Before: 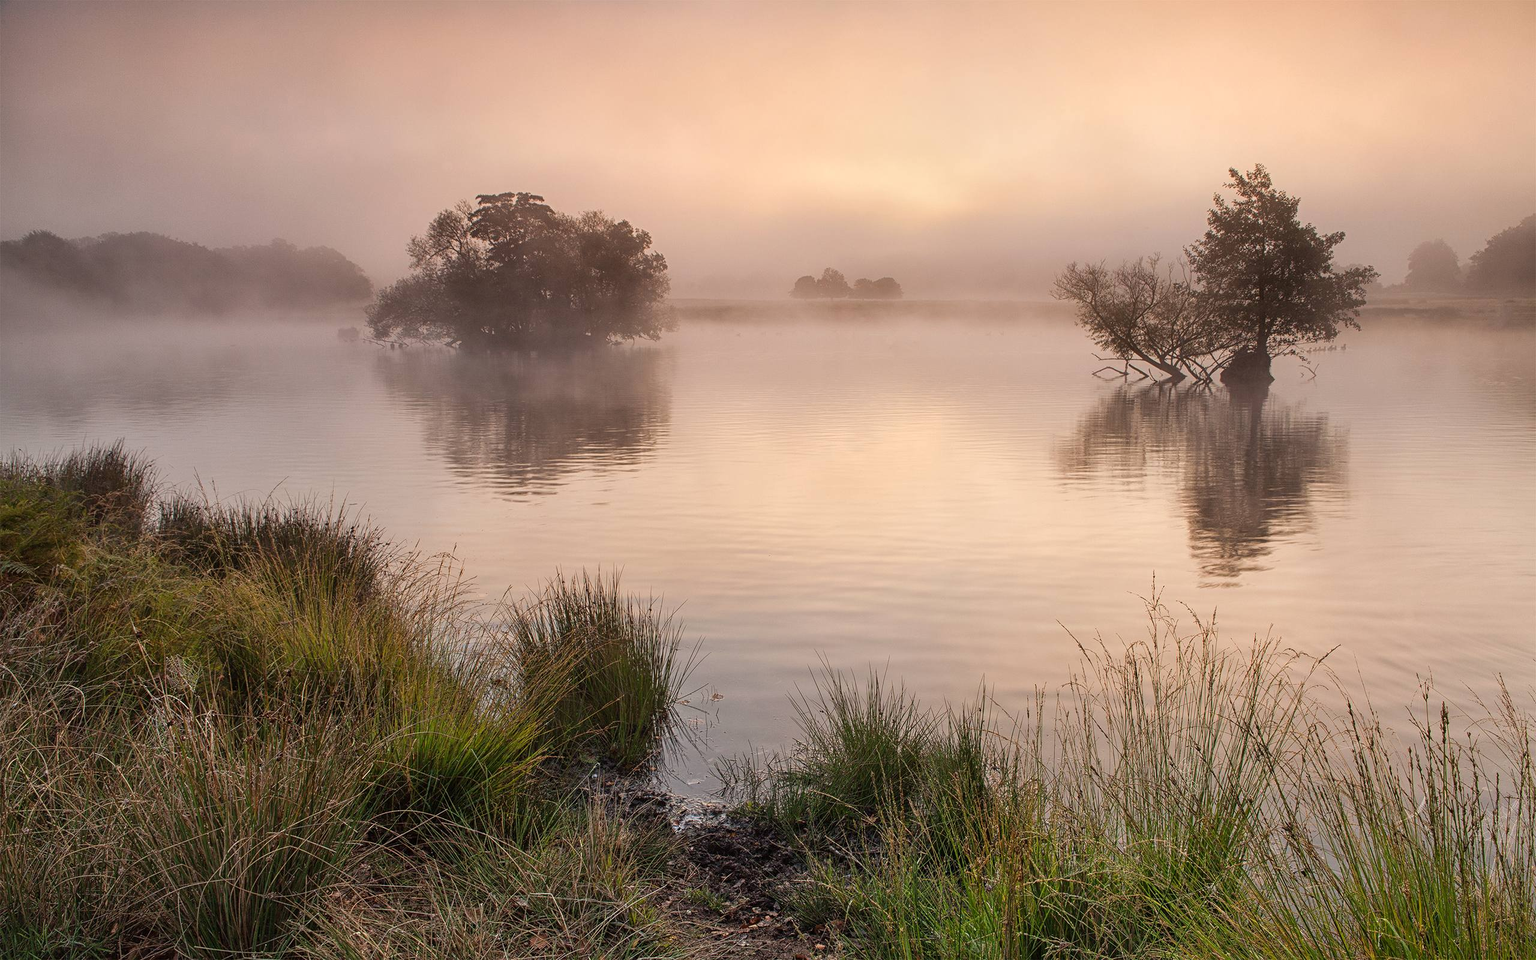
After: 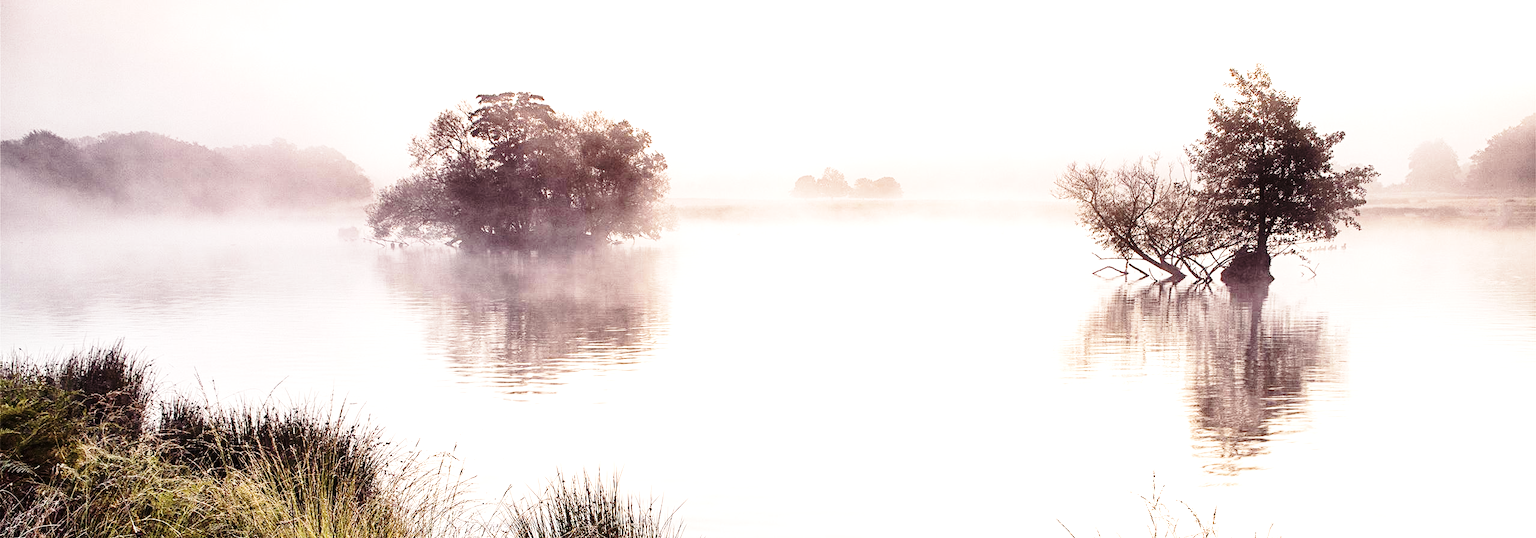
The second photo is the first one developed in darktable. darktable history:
haze removal: adaptive false
crop and rotate: top 10.516%, bottom 33.306%
contrast brightness saturation: contrast 0.096, saturation -0.353
base curve: curves: ch0 [(0, 0) (0.028, 0.03) (0.121, 0.232) (0.46, 0.748) (0.859, 0.968) (1, 1)], preserve colors none
exposure: exposure 0.206 EV, compensate exposure bias true, compensate highlight preservation false
color balance rgb: shadows lift › luminance -21.696%, shadows lift › chroma 8.958%, shadows lift › hue 282.51°, perceptual saturation grading › global saturation -0.123%, perceptual saturation grading › highlights -34.28%, perceptual saturation grading › mid-tones 15.049%, perceptual saturation grading › shadows 47.556%, perceptual brilliance grading › highlights 17.271%, perceptual brilliance grading › mid-tones 31.515%, perceptual brilliance grading › shadows -30.661%, global vibrance 9.156%
tone equalizer: -8 EV -0.747 EV, -7 EV -0.684 EV, -6 EV -0.57 EV, -5 EV -0.41 EV, -3 EV 0.38 EV, -2 EV 0.6 EV, -1 EV 0.694 EV, +0 EV 0.733 EV
